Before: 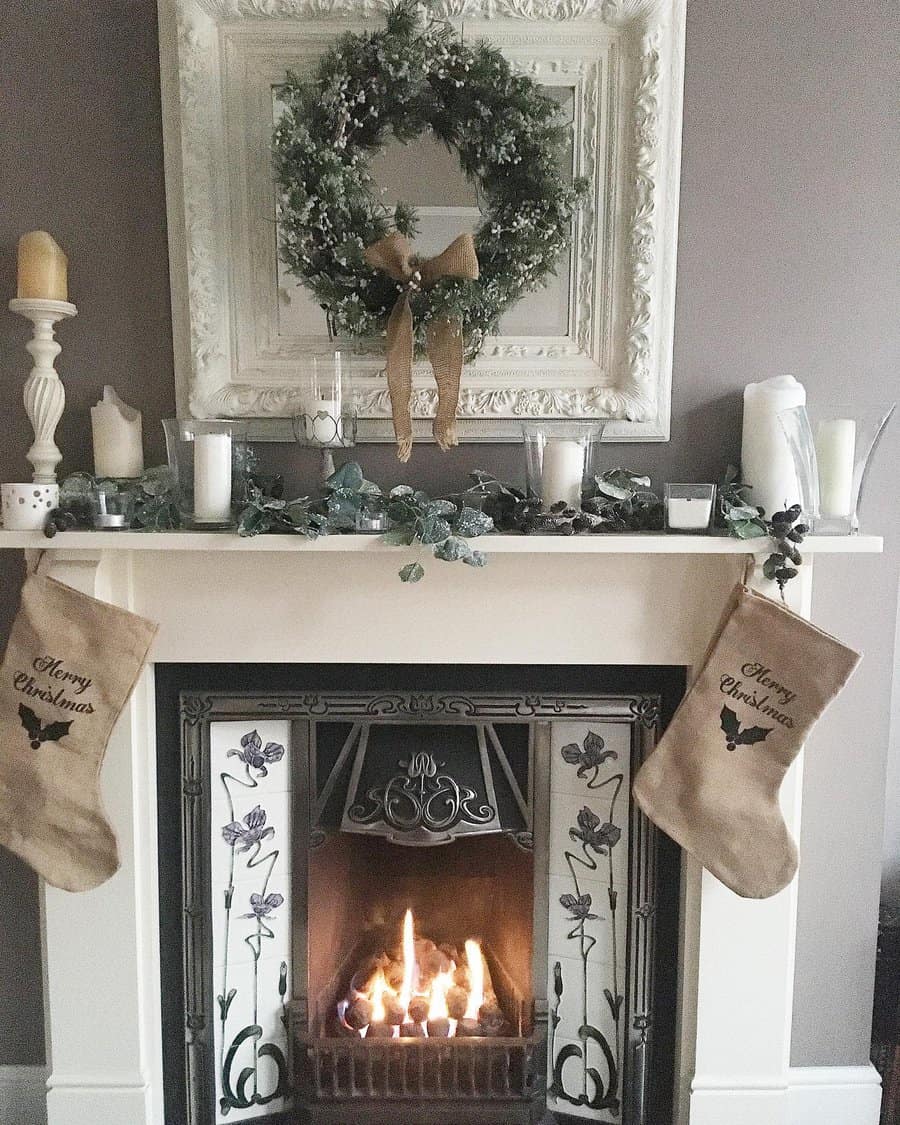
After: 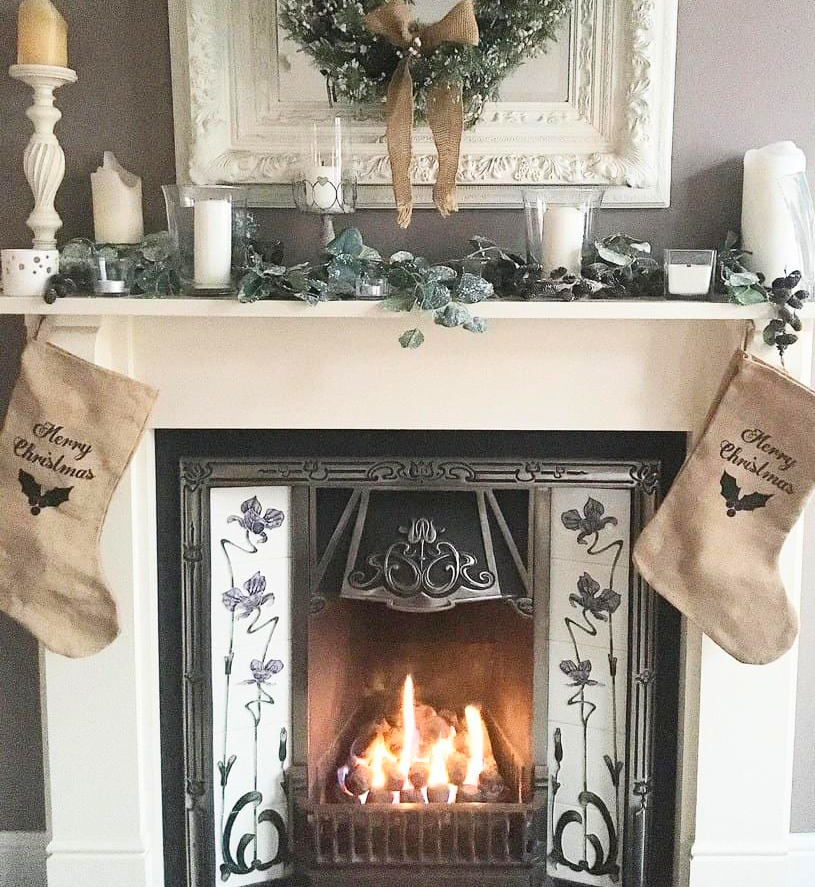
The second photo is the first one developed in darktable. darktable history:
crop: top 20.815%, right 9.403%, bottom 0.306%
contrast brightness saturation: contrast 0.202, brightness 0.16, saturation 0.226
